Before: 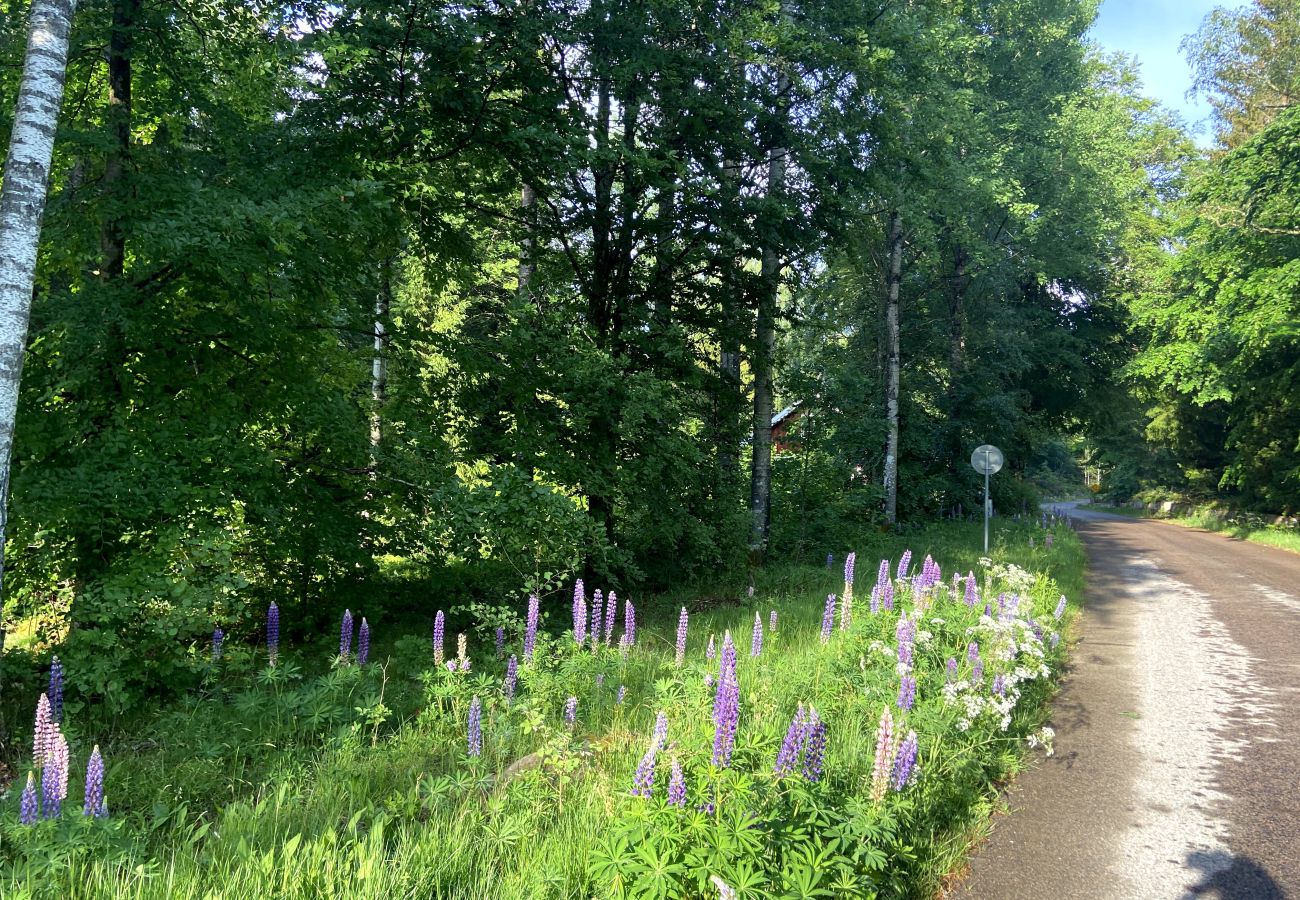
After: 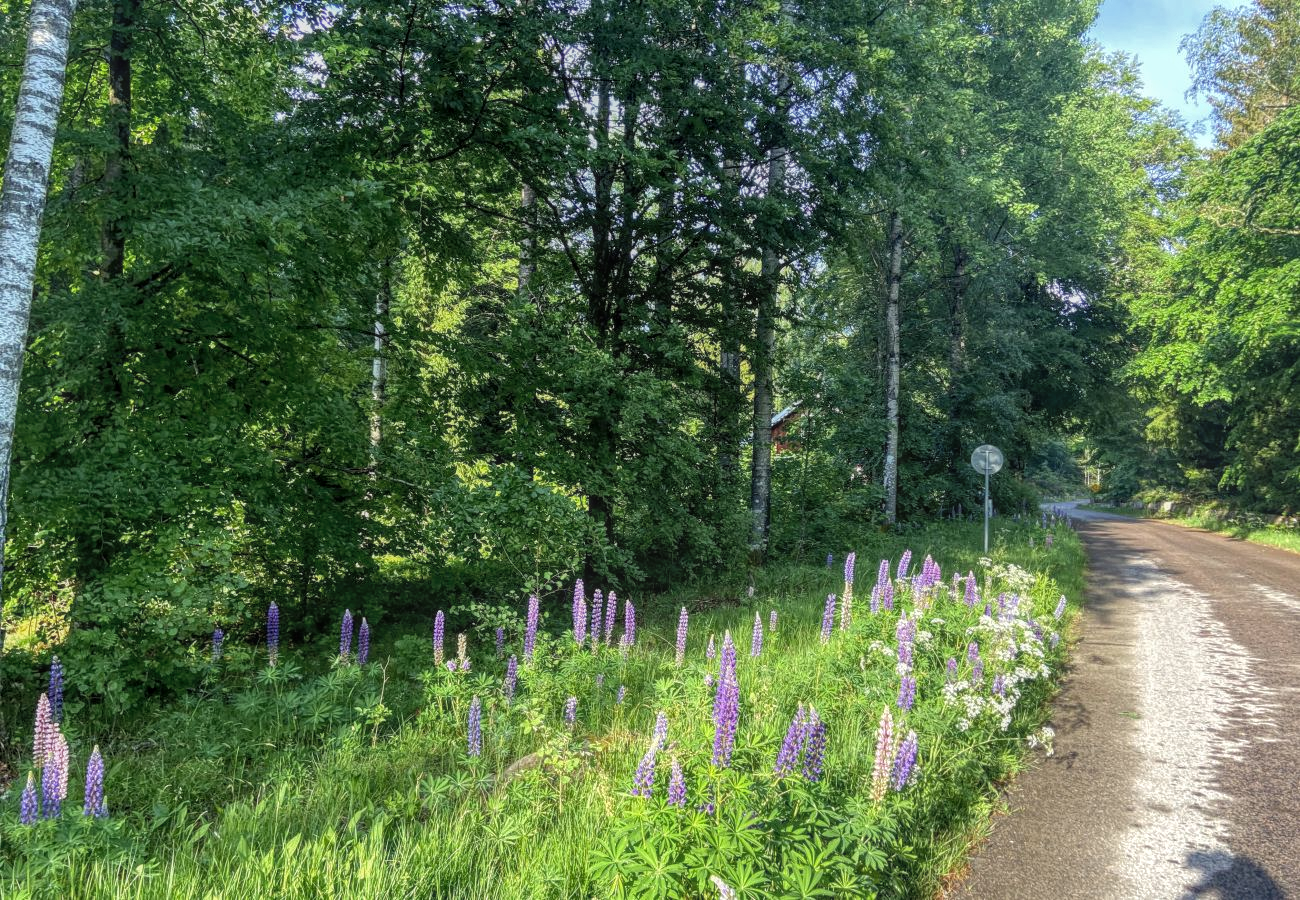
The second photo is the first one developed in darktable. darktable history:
local contrast: highlights 66%, shadows 33%, detail 166%, midtone range 0.2
shadows and highlights: shadows 29.32, highlights -29.32, low approximation 0.01, soften with gaussian
